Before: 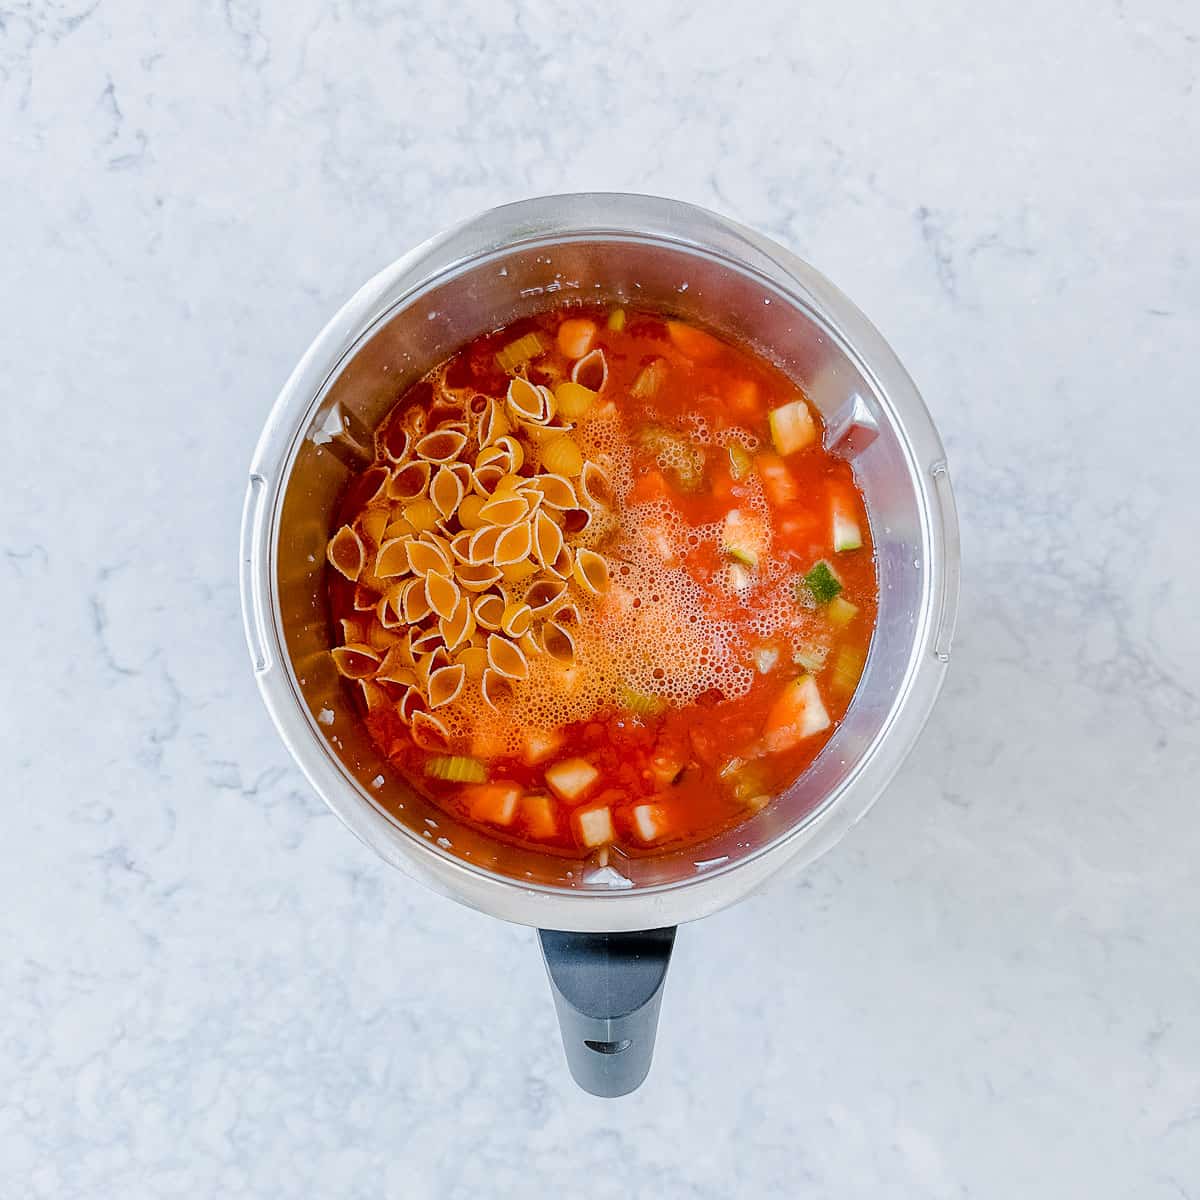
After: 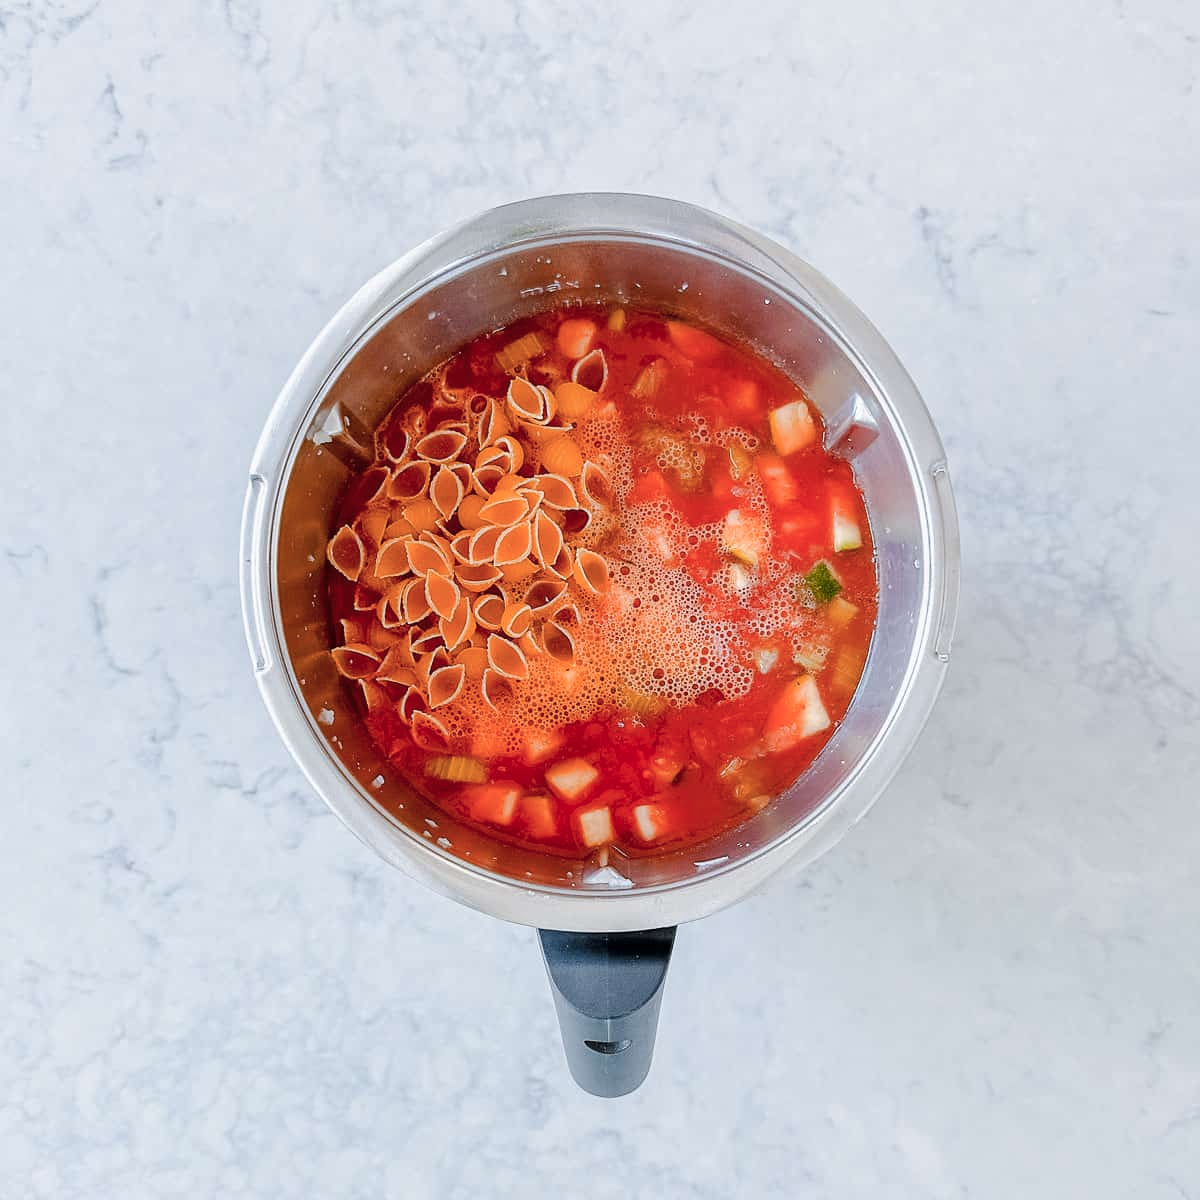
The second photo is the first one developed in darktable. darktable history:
color zones: curves: ch1 [(0, 0.469) (0.072, 0.457) (0.243, 0.494) (0.429, 0.5) (0.571, 0.5) (0.714, 0.5) (0.857, 0.5) (1, 0.469)]; ch2 [(0, 0.499) (0.143, 0.467) (0.242, 0.436) (0.429, 0.493) (0.571, 0.5) (0.714, 0.5) (0.857, 0.5) (1, 0.499)]
tone equalizer: on, module defaults
